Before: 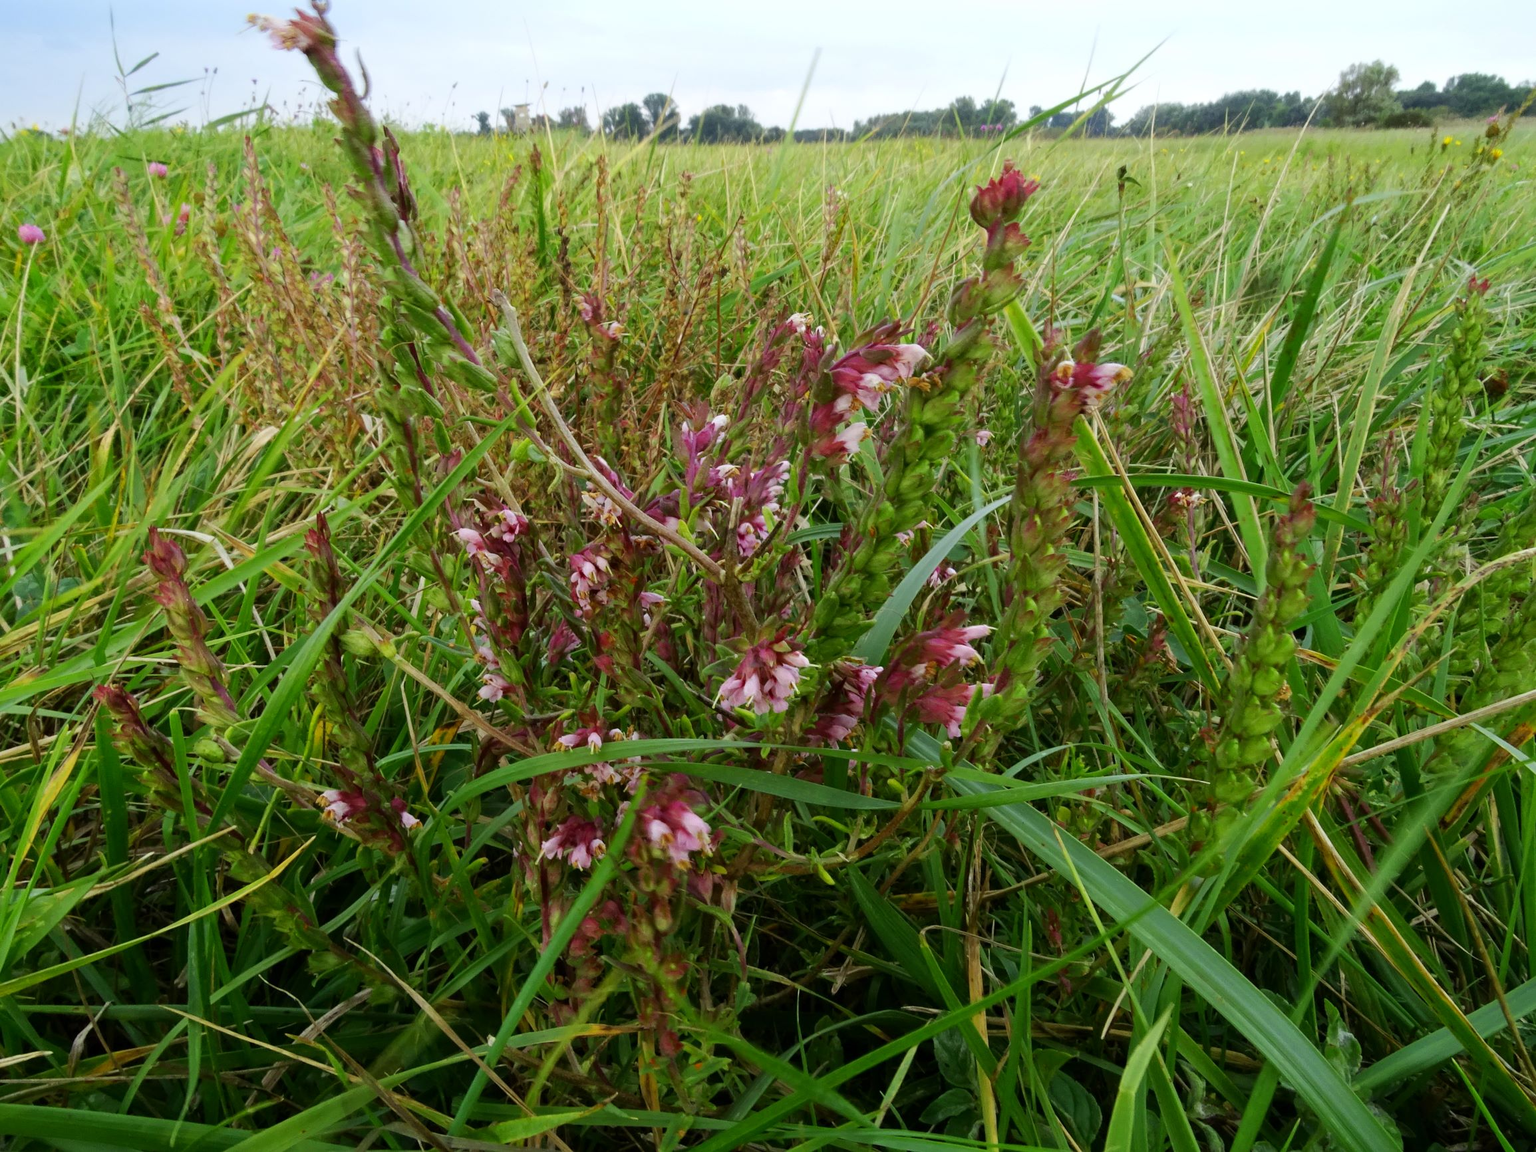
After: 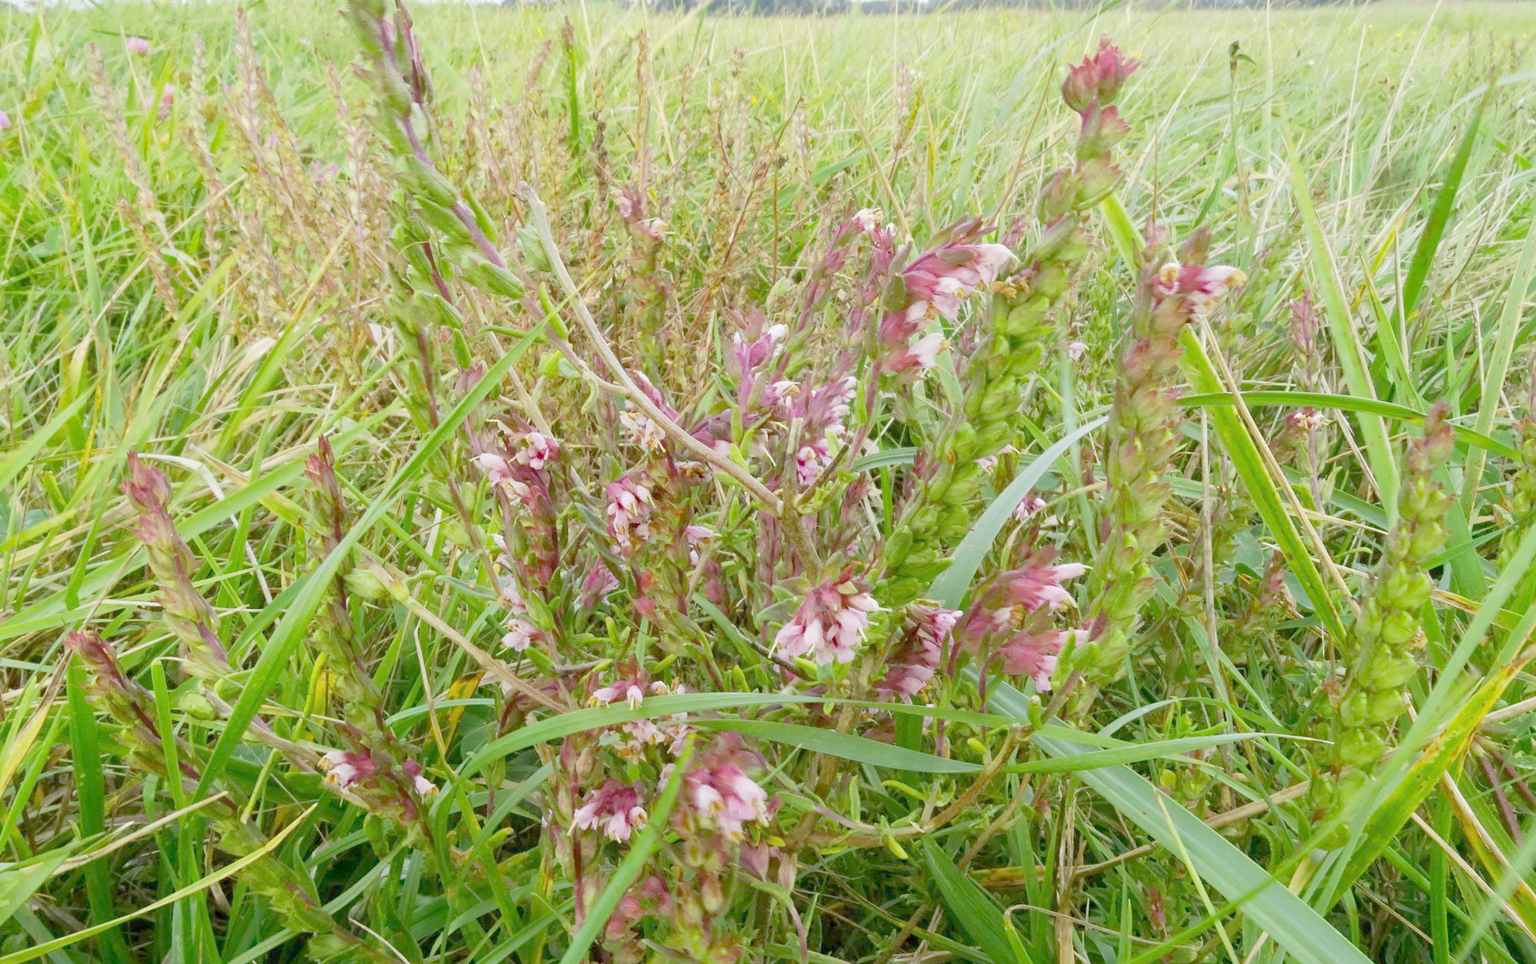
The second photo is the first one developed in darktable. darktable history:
crop and rotate: left 2.425%, top 11.305%, right 9.6%, bottom 15.08%
